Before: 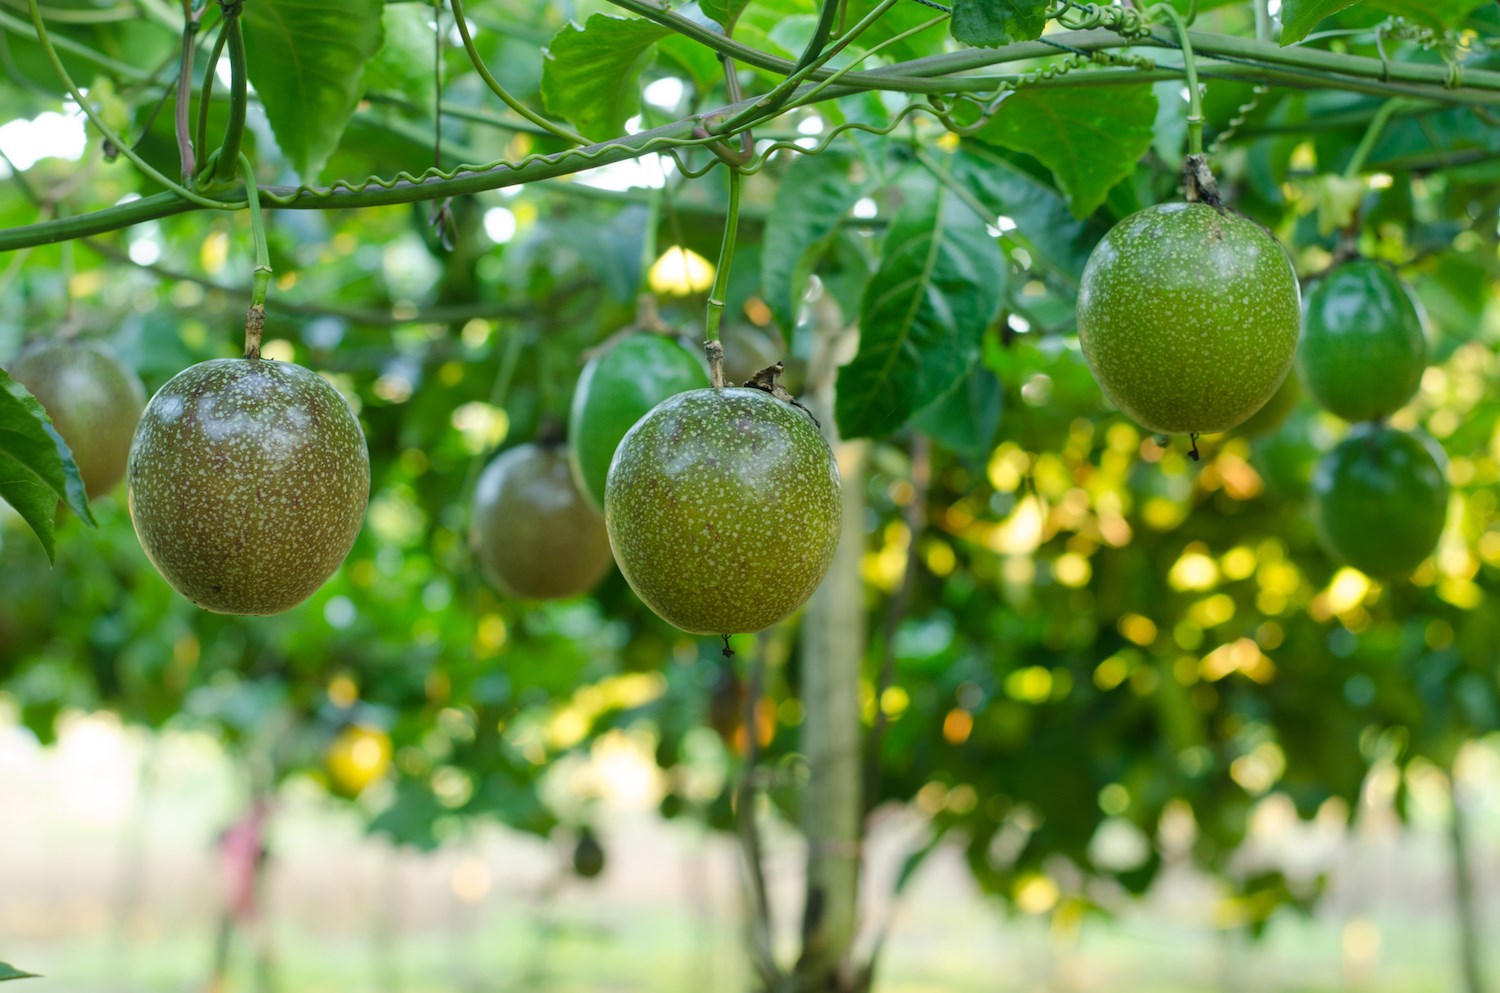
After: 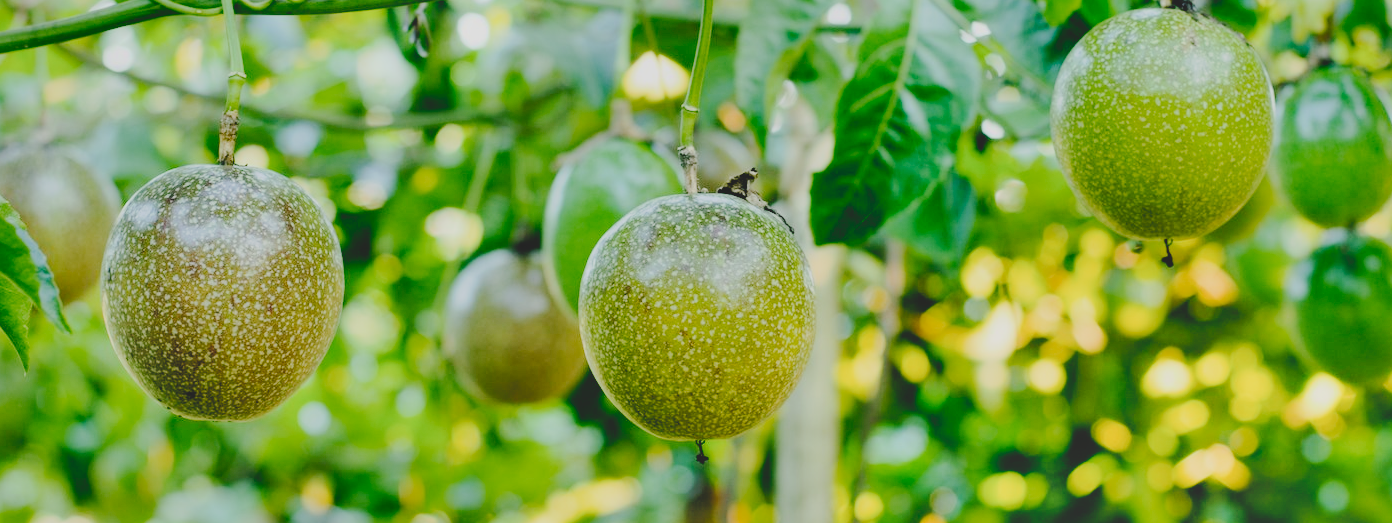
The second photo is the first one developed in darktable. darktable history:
tone curve: curves: ch0 [(0, 0) (0.003, 0.169) (0.011, 0.169) (0.025, 0.169) (0.044, 0.173) (0.069, 0.178) (0.1, 0.183) (0.136, 0.185) (0.177, 0.197) (0.224, 0.227) (0.277, 0.292) (0.335, 0.391) (0.399, 0.491) (0.468, 0.592) (0.543, 0.672) (0.623, 0.734) (0.709, 0.785) (0.801, 0.844) (0.898, 0.893) (1, 1)], preserve colors none
filmic rgb: black relative exposure -7.65 EV, white relative exposure 4.56 EV, hardness 3.61, contrast 0.984
crop: left 1.747%, top 19.543%, right 5.42%, bottom 27.78%
tone equalizer: -8 EV -0.453 EV, -7 EV -0.38 EV, -6 EV -0.372 EV, -5 EV -0.257 EV, -3 EV 0.251 EV, -2 EV 0.357 EV, -1 EV 0.376 EV, +0 EV 0.437 EV
contrast brightness saturation: brightness 0.136
shadows and highlights: radius 101.18, shadows 50.49, highlights -65.16, soften with gaussian
